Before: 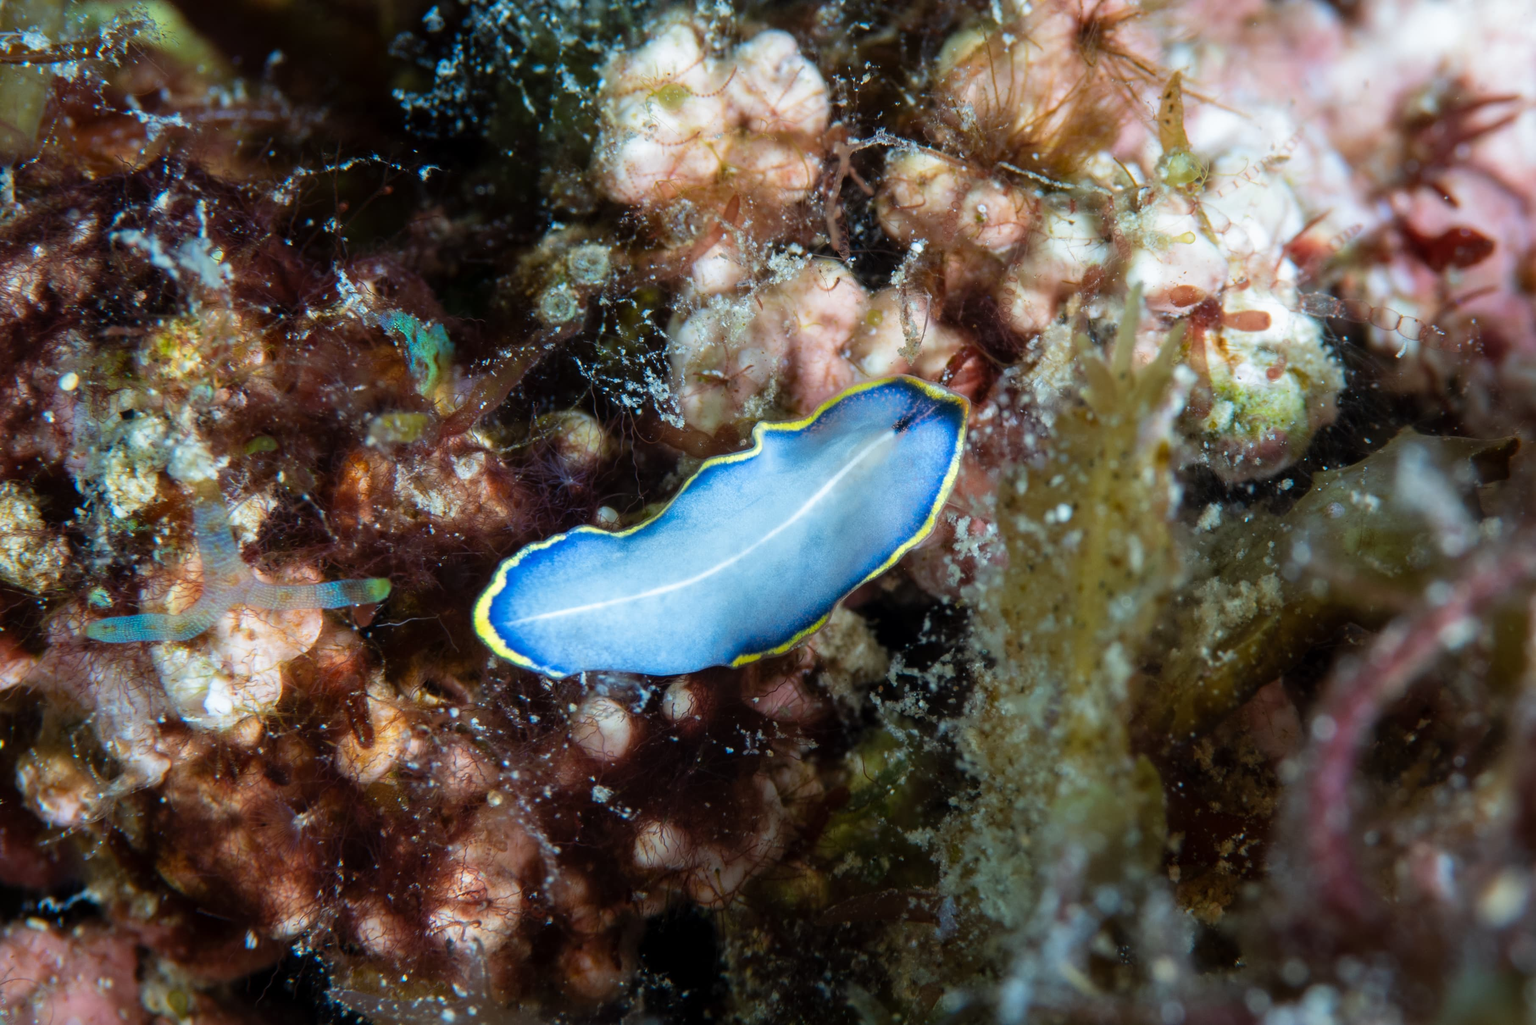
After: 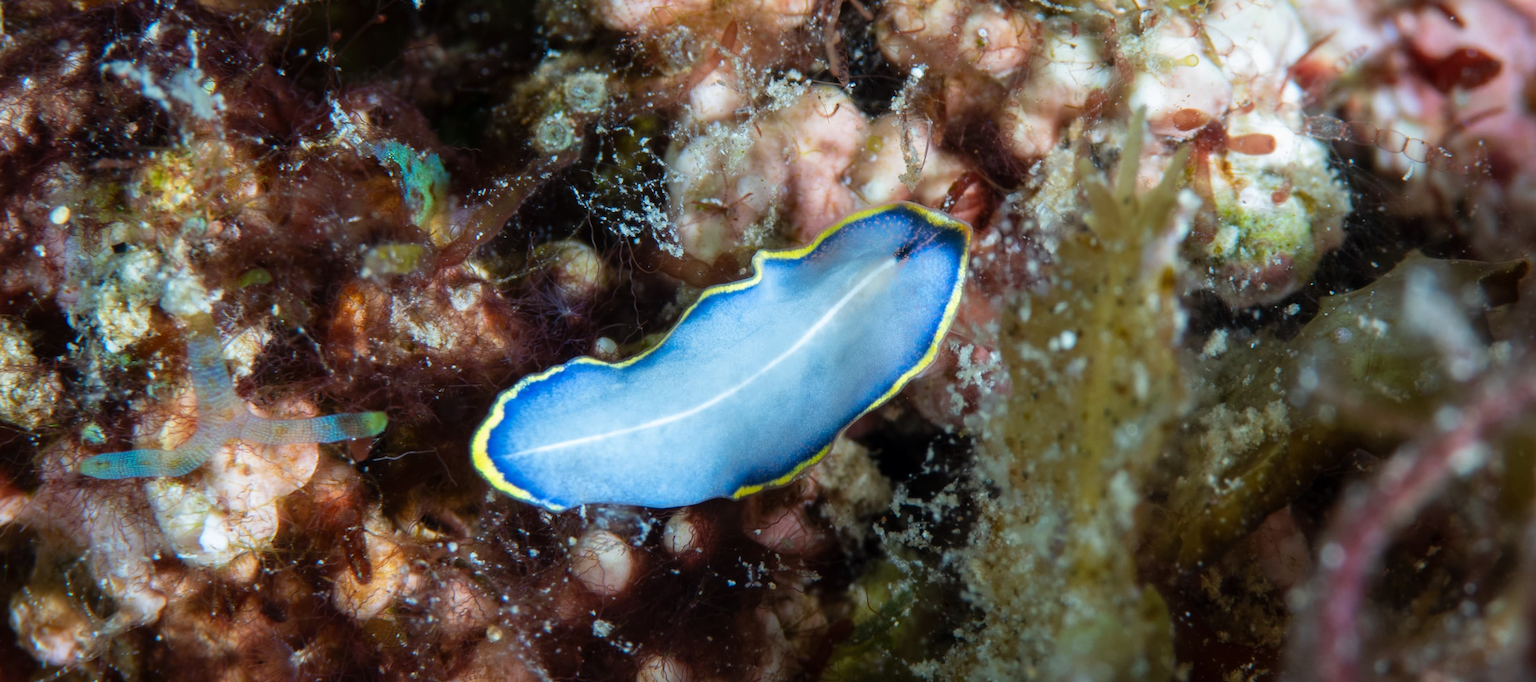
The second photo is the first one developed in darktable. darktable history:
crop: top 16.727%, bottom 16.727%
rotate and perspective: rotation -0.45°, automatic cropping original format, crop left 0.008, crop right 0.992, crop top 0.012, crop bottom 0.988
